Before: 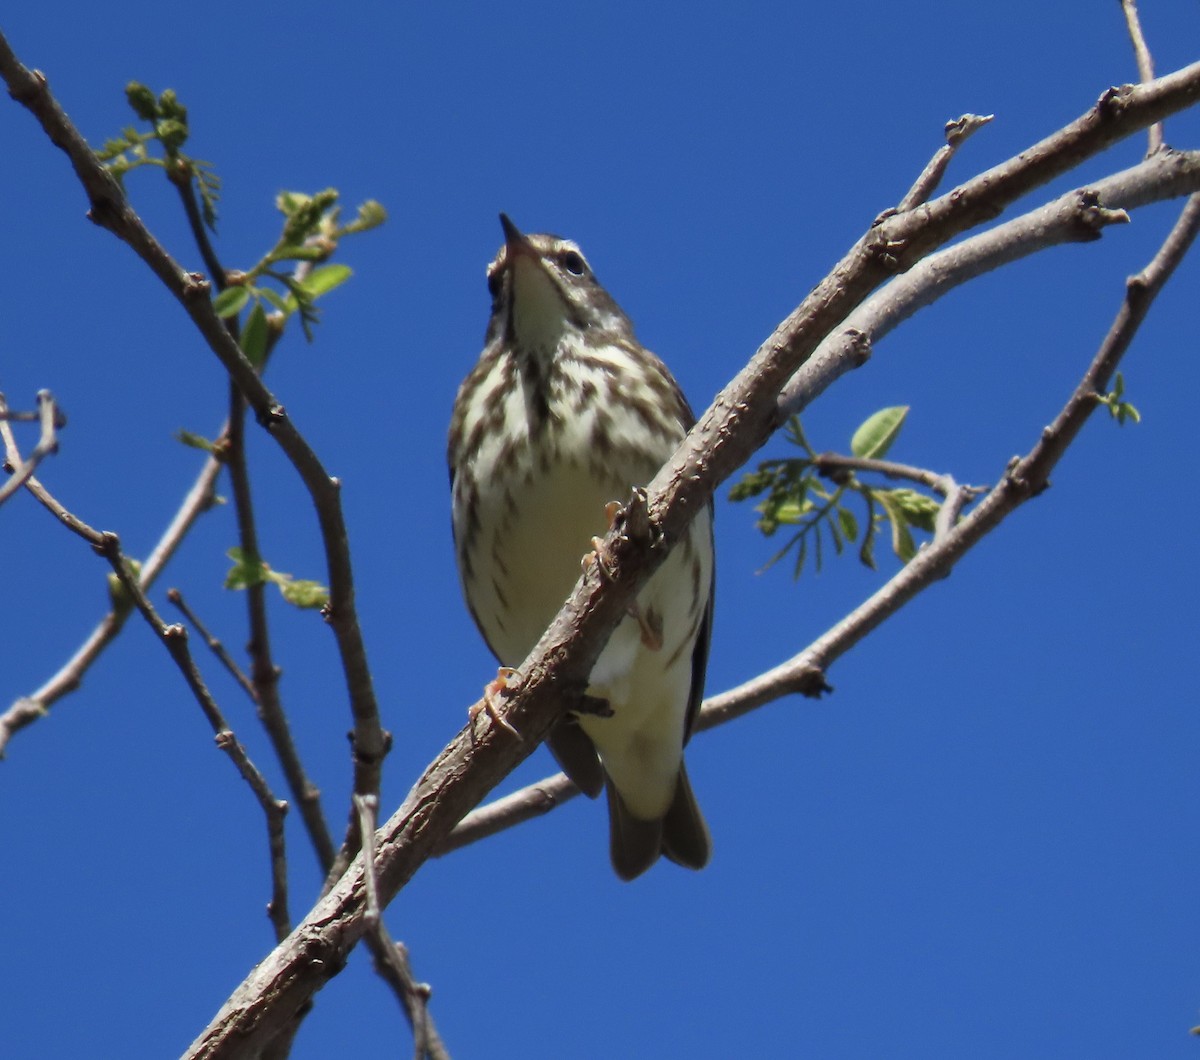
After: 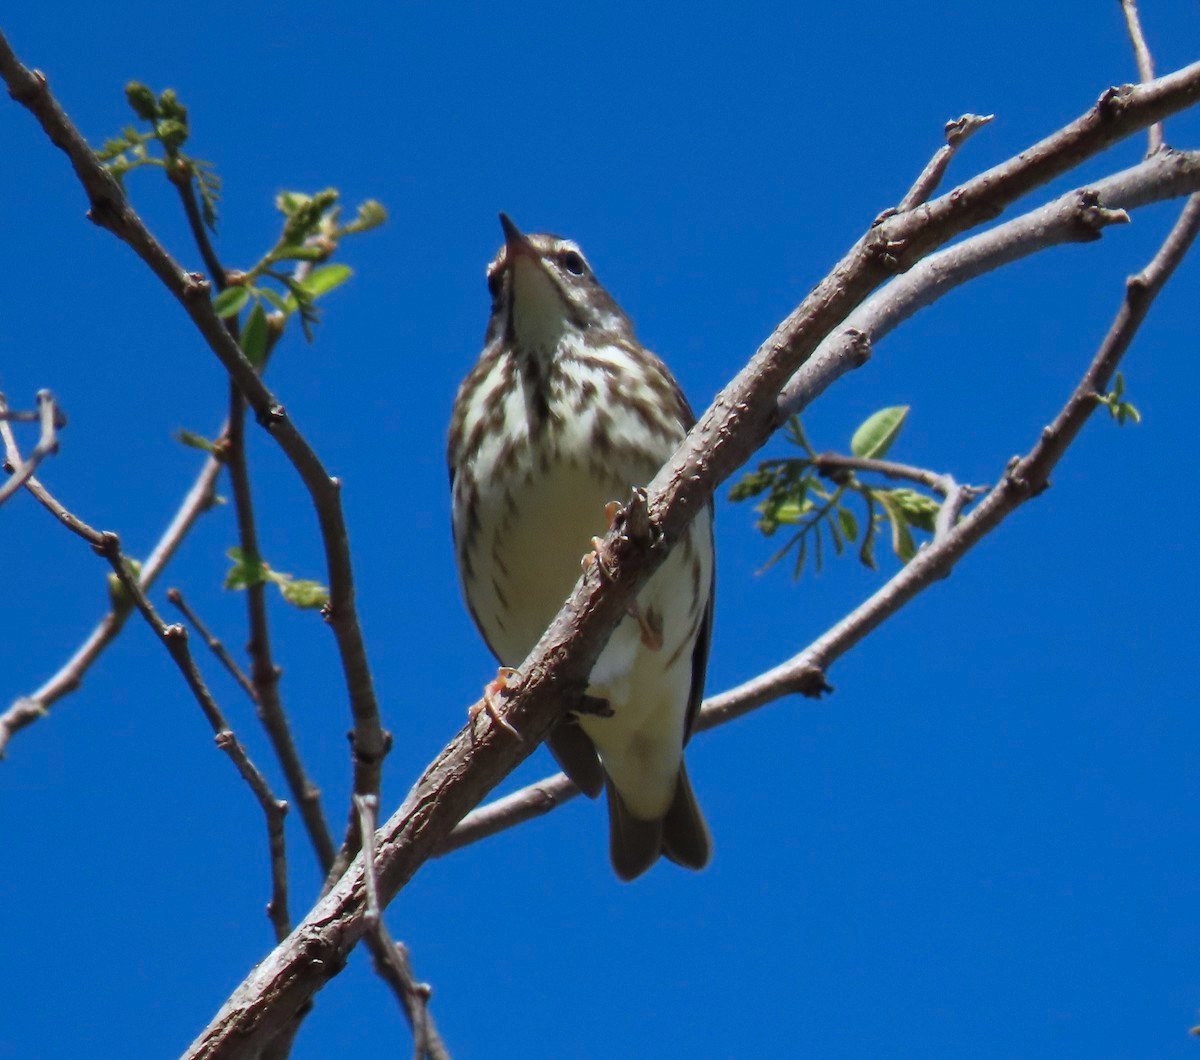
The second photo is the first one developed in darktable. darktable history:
color correction: highlights a* -0.699, highlights b* -8.41
